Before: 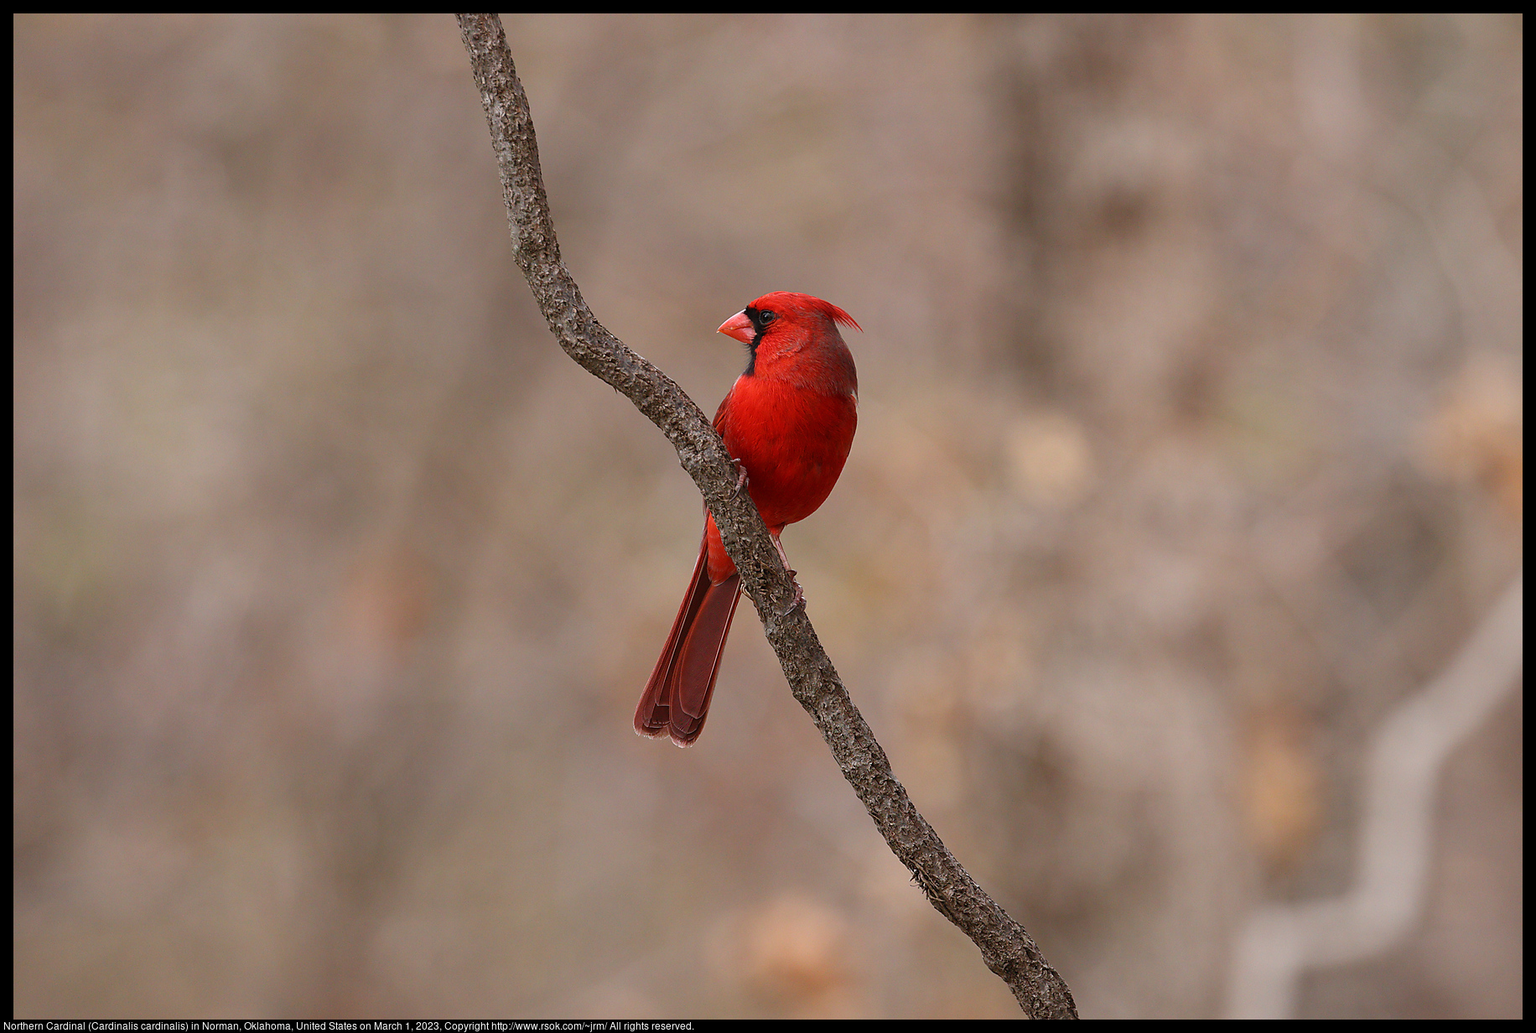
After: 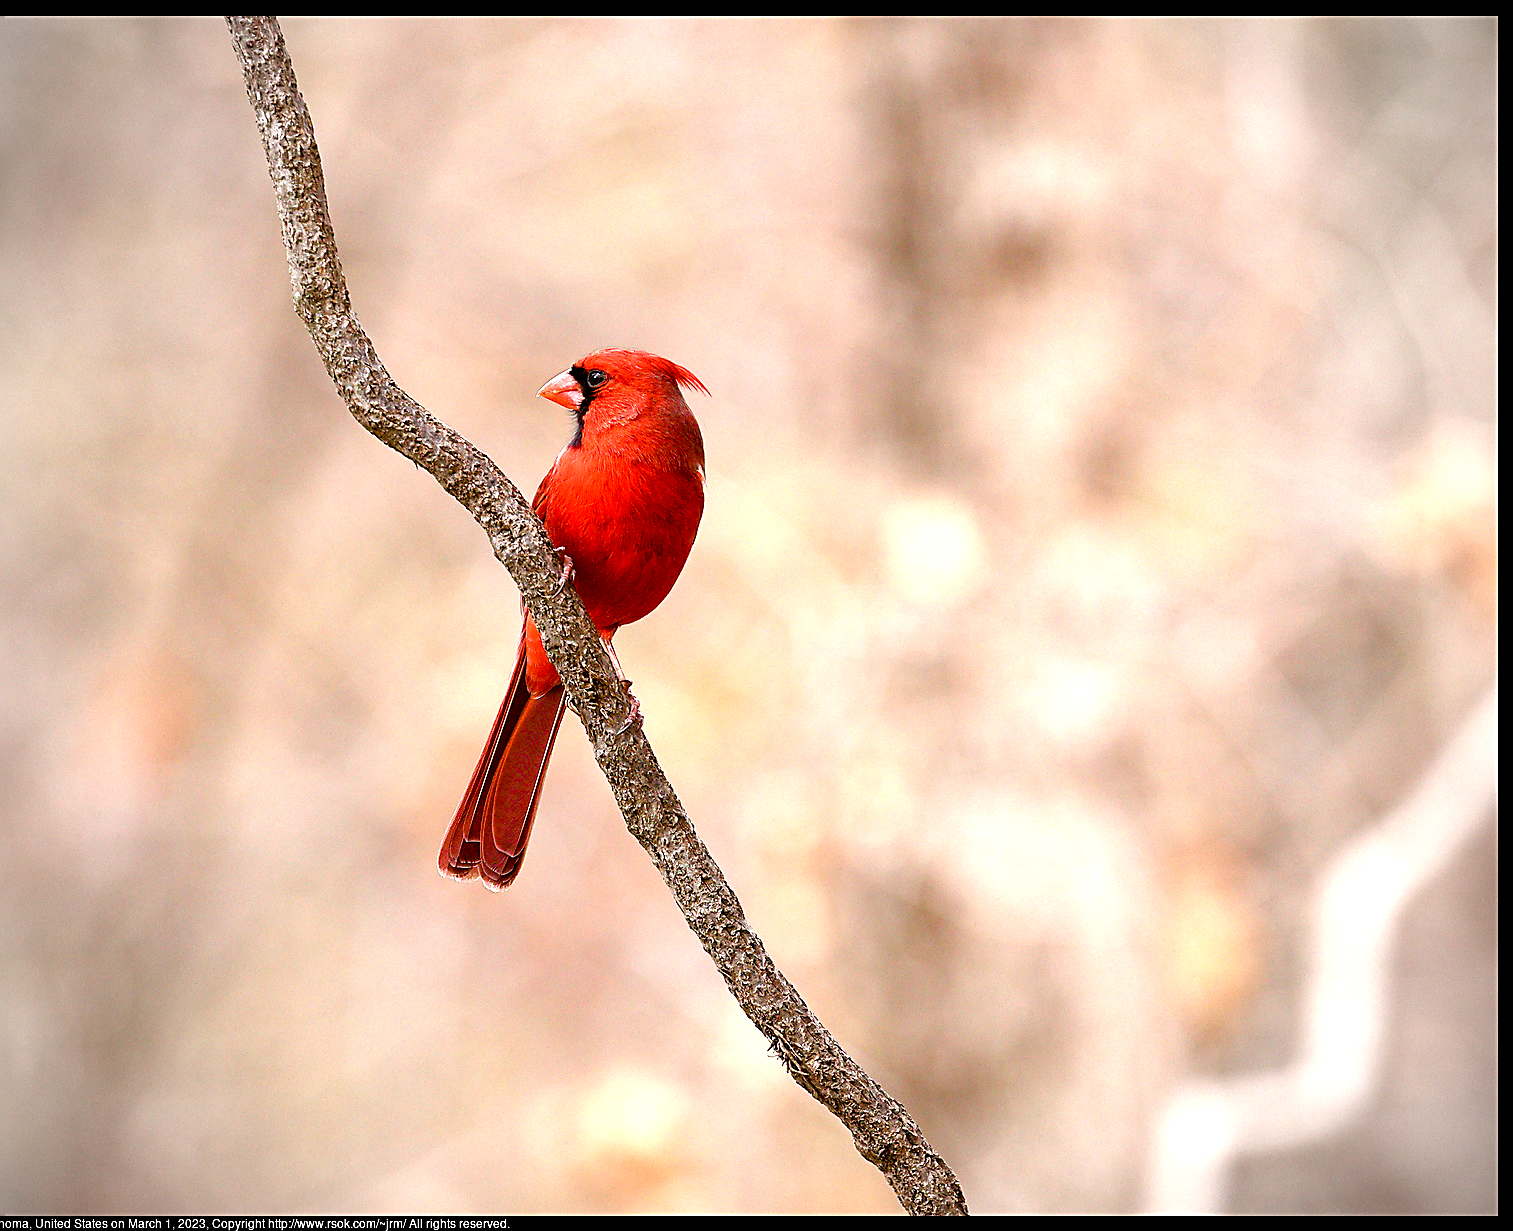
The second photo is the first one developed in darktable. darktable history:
crop: left 17.388%, bottom 0.016%
exposure: black level correction 0.008, exposure 0.981 EV, compensate highlight preservation false
vignetting: unbound false
contrast brightness saturation: saturation -0.04
sharpen: on, module defaults
color balance rgb: linear chroma grading › global chroma 9.569%, perceptual saturation grading › global saturation 20%, perceptual saturation grading › highlights -49.507%, perceptual saturation grading › shadows 24.958%, perceptual brilliance grading › global brilliance 18.616%, global vibrance 9.962%
